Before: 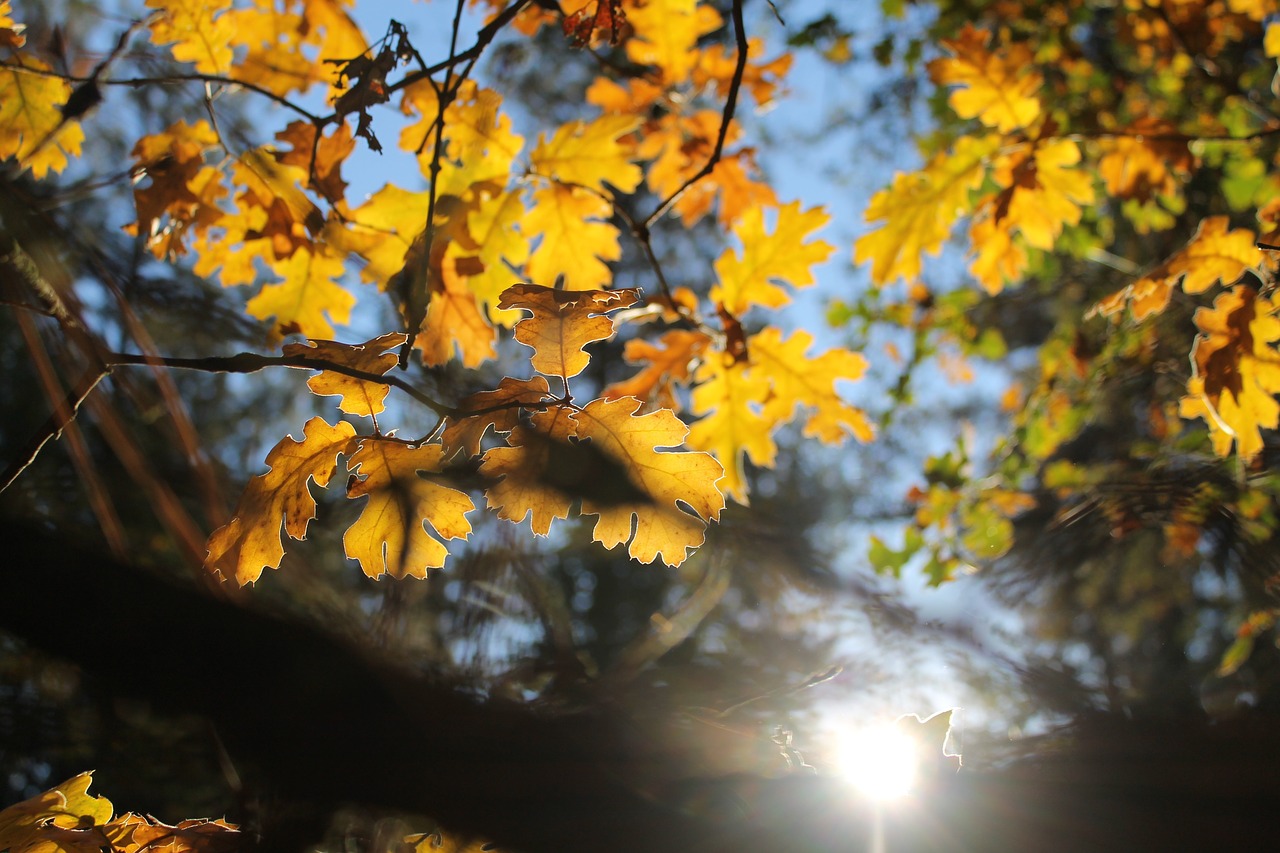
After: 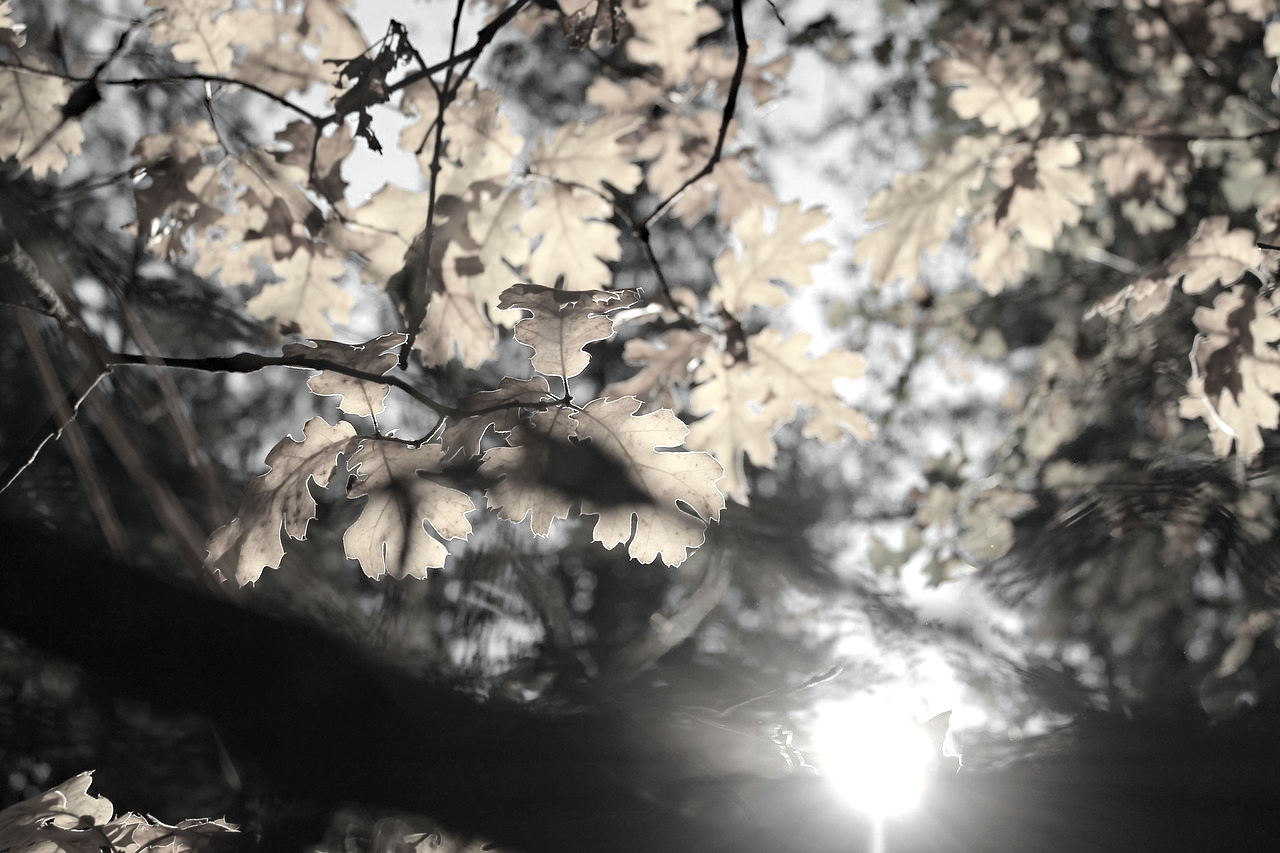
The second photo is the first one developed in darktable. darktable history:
haze removal: strength 0.29, distance 0.25, compatibility mode true, adaptive false
color zones: curves: ch0 [(0, 0.613) (0.01, 0.613) (0.245, 0.448) (0.498, 0.529) (0.642, 0.665) (0.879, 0.777) (0.99, 0.613)]; ch1 [(0, 0.035) (0.121, 0.189) (0.259, 0.197) (0.415, 0.061) (0.589, 0.022) (0.732, 0.022) (0.857, 0.026) (0.991, 0.053)]
color correction: saturation 0.3
exposure: exposure 0.6 EV, compensate highlight preservation false
